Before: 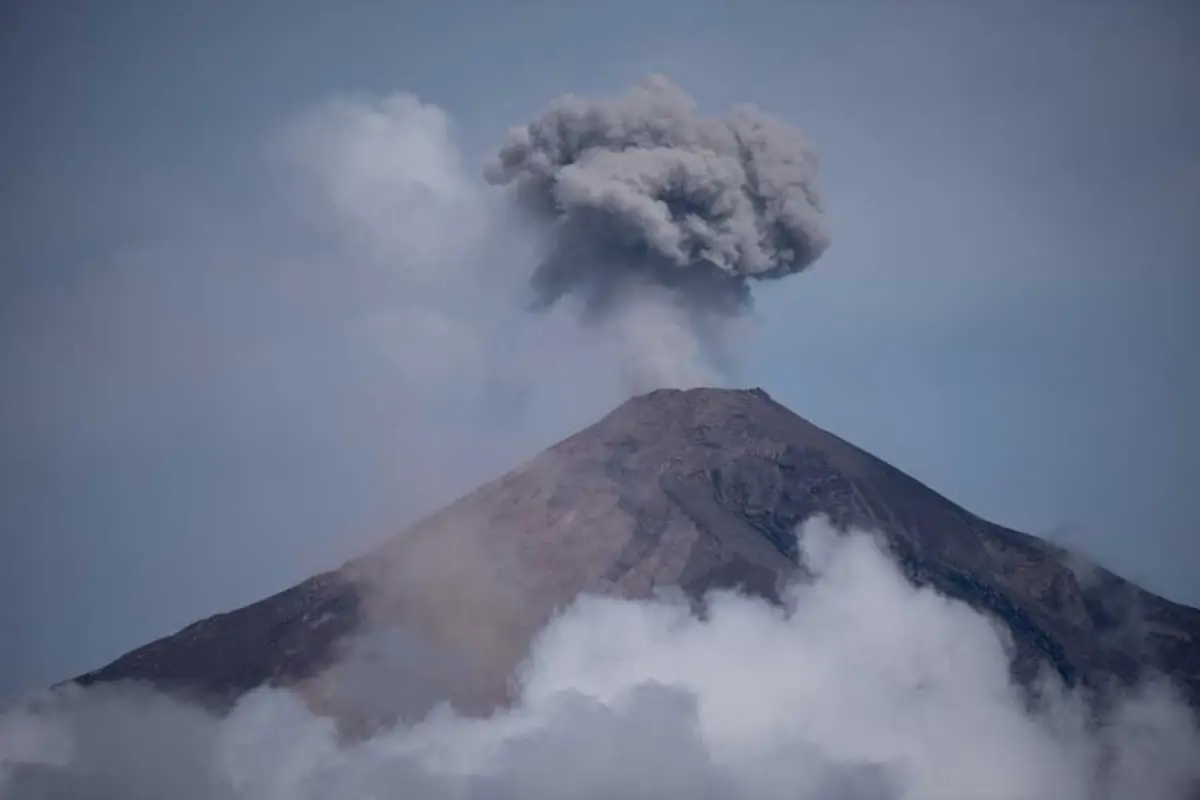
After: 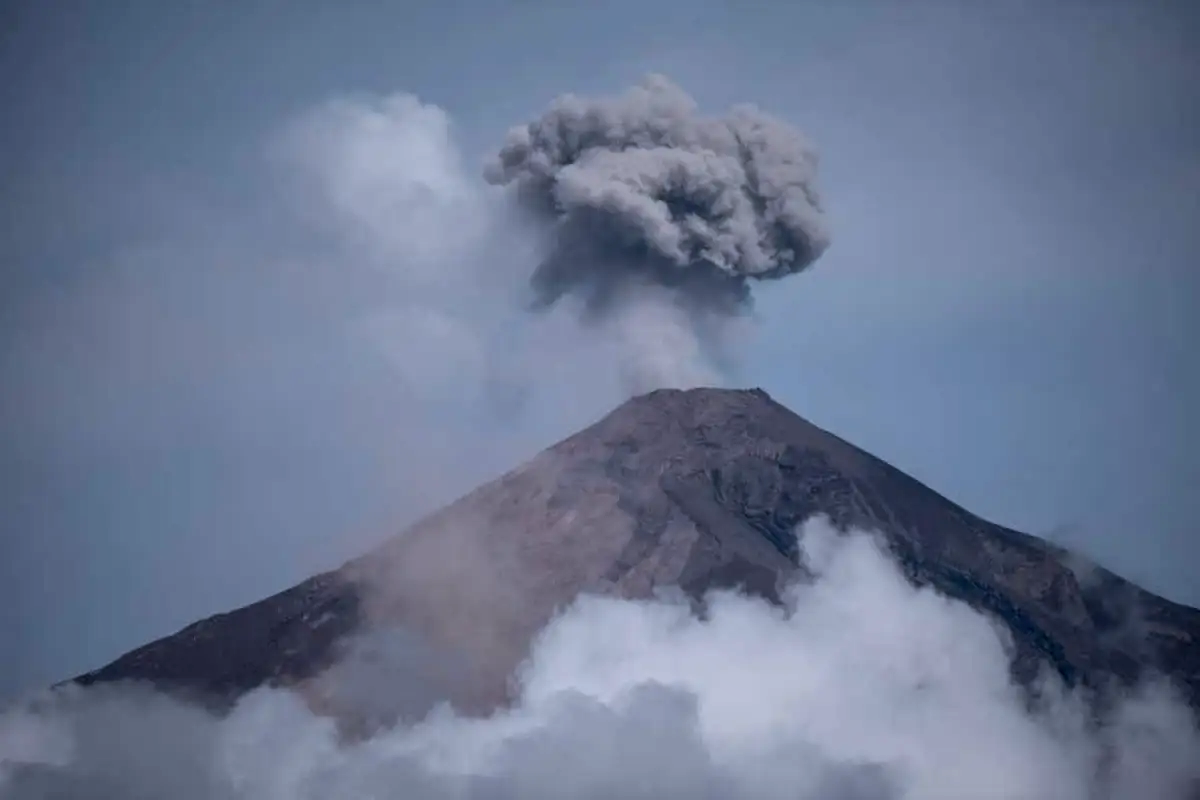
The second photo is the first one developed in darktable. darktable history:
color correction: highlights a* -0.108, highlights b* -5.73, shadows a* -0.14, shadows b* -0.117
local contrast: detail 130%
